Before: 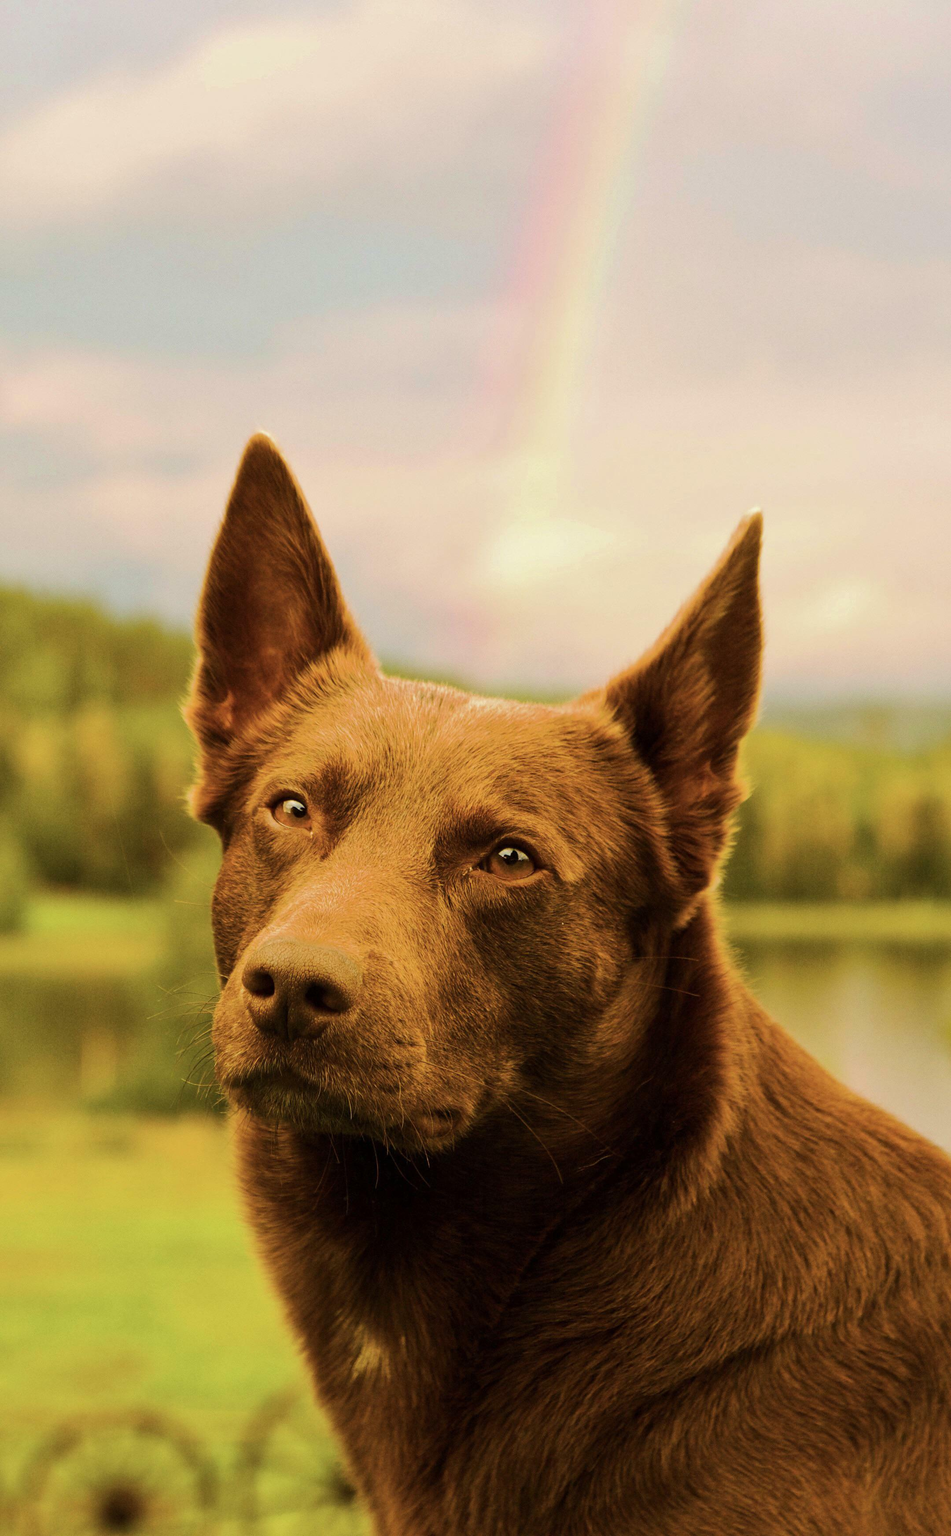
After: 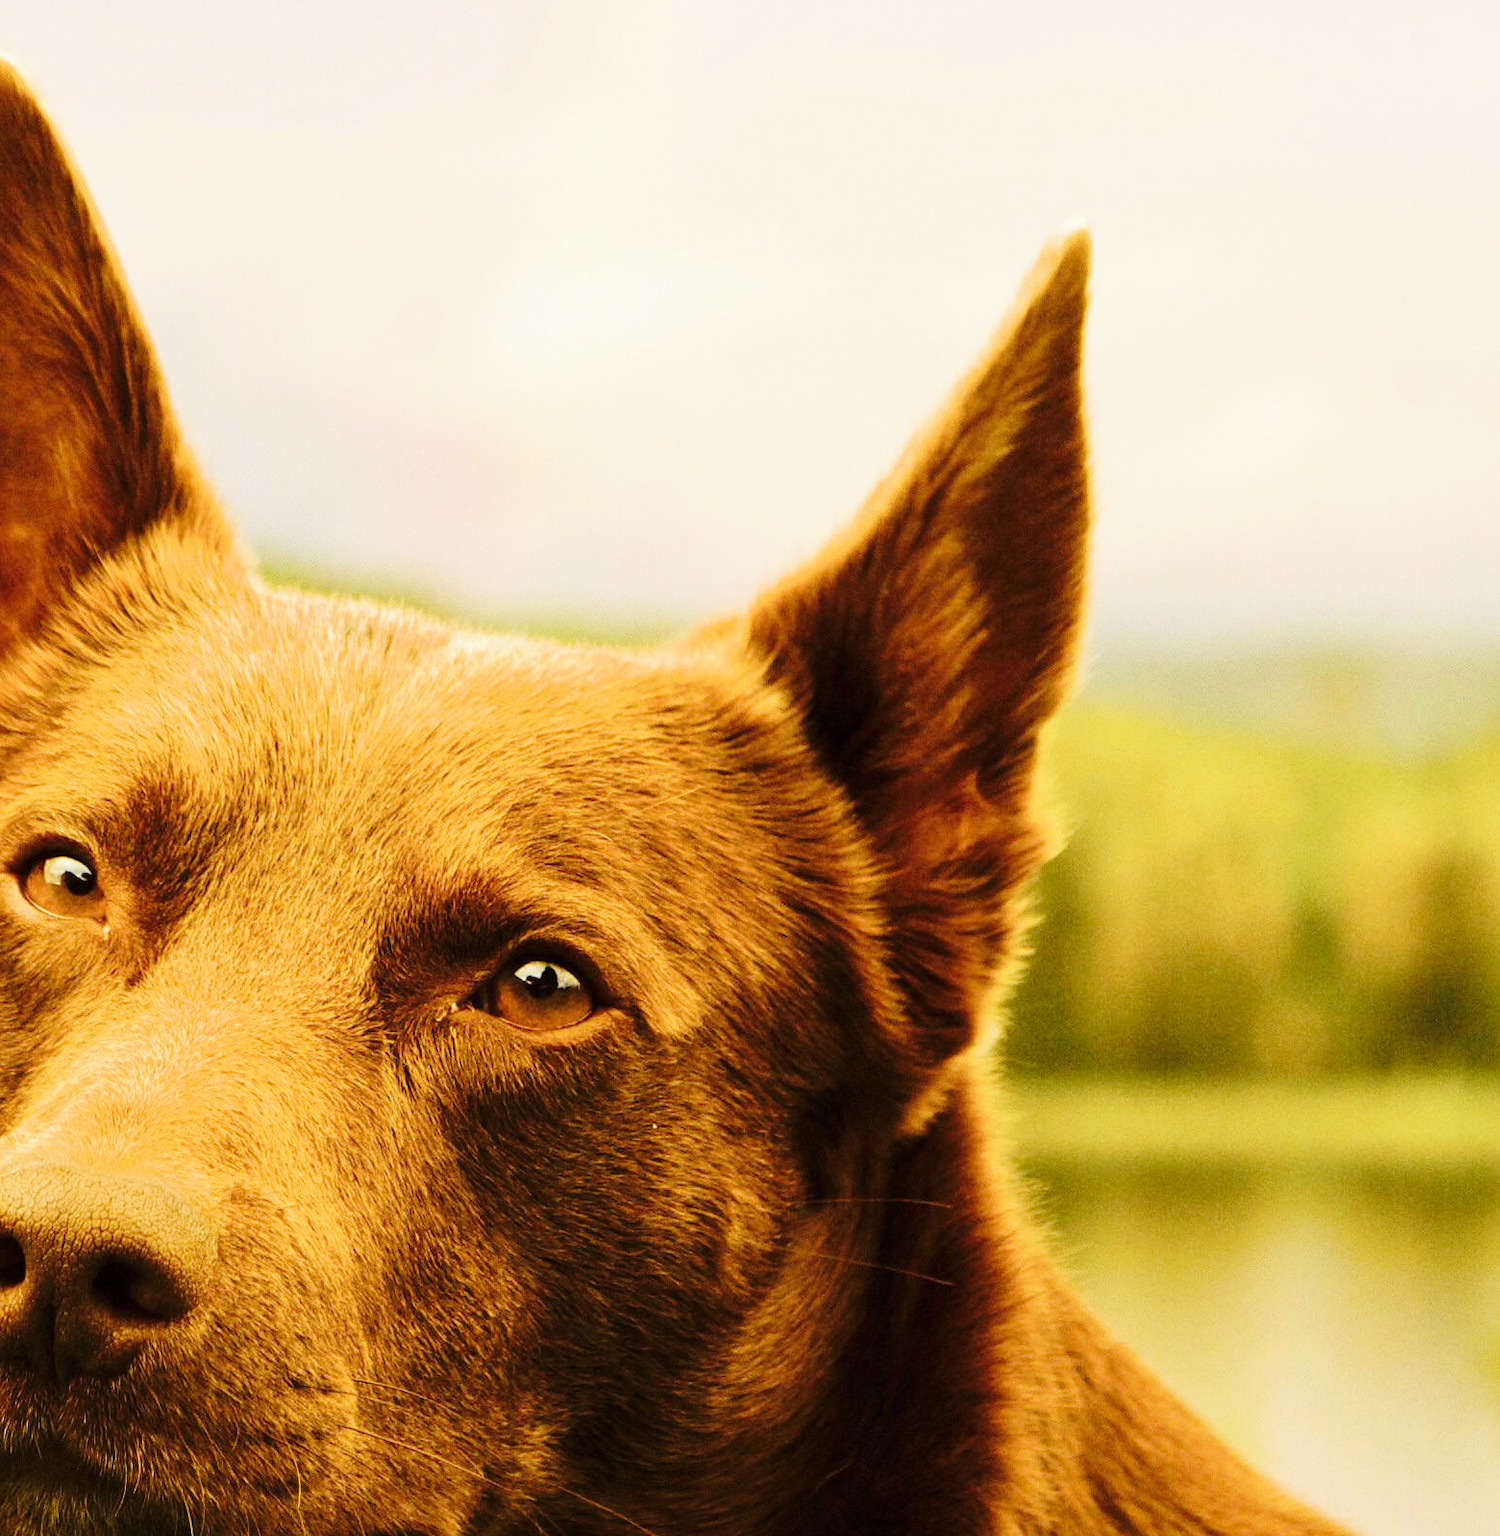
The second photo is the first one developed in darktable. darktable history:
crop and rotate: left 27.728%, top 26.564%, bottom 27.584%
base curve: curves: ch0 [(0, 0) (0.028, 0.03) (0.121, 0.232) (0.46, 0.748) (0.859, 0.968) (1, 1)], preserve colors none
